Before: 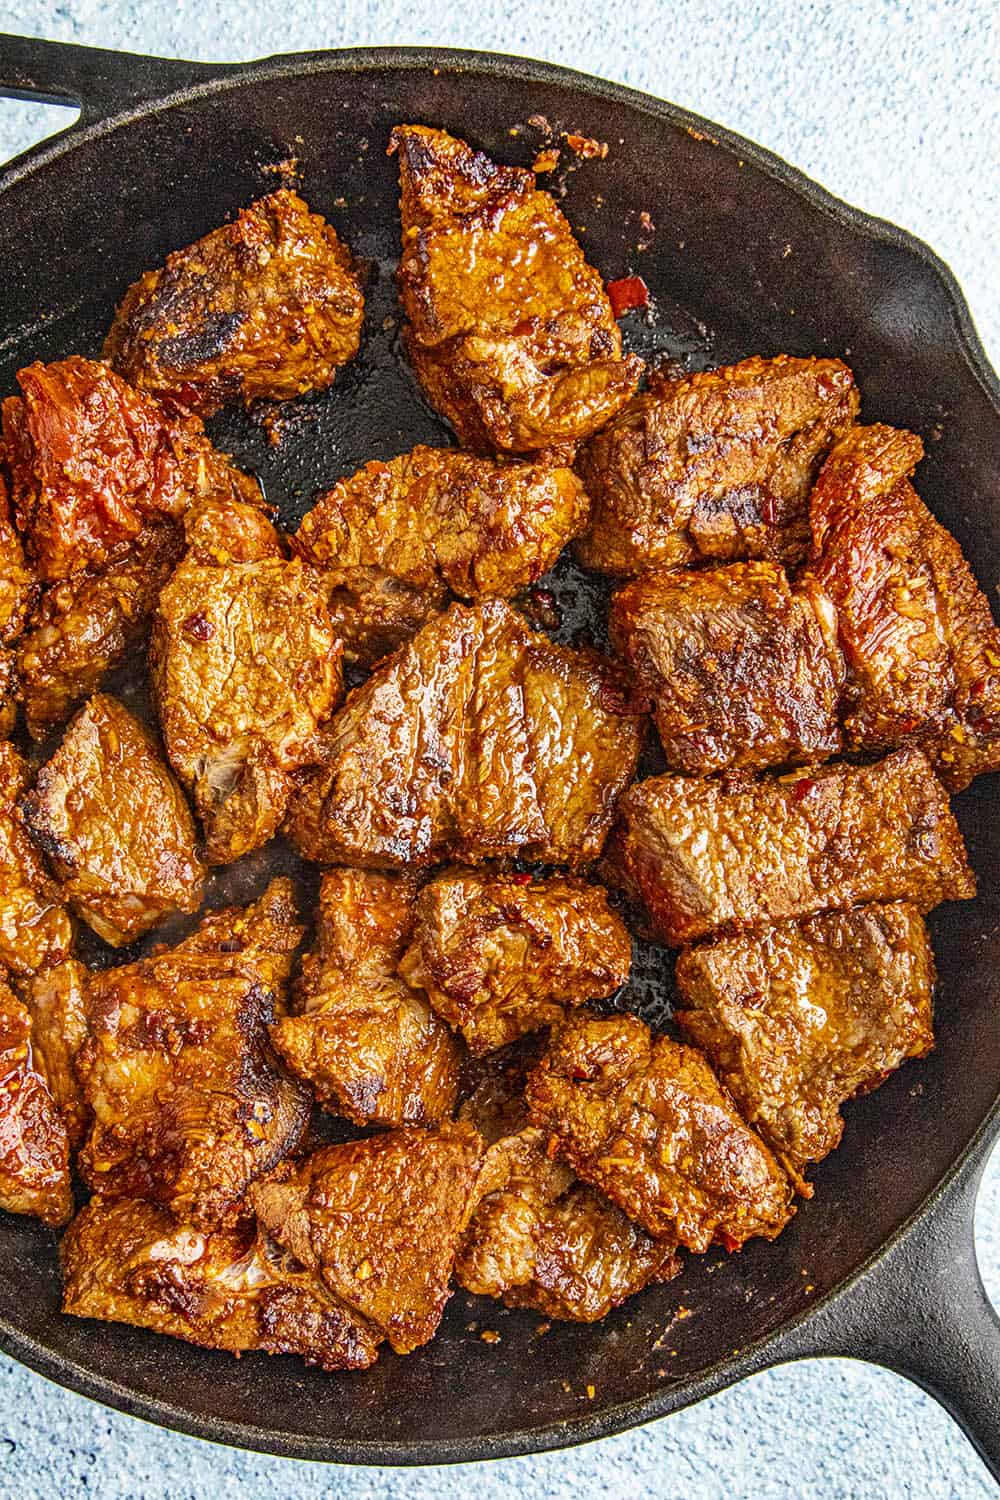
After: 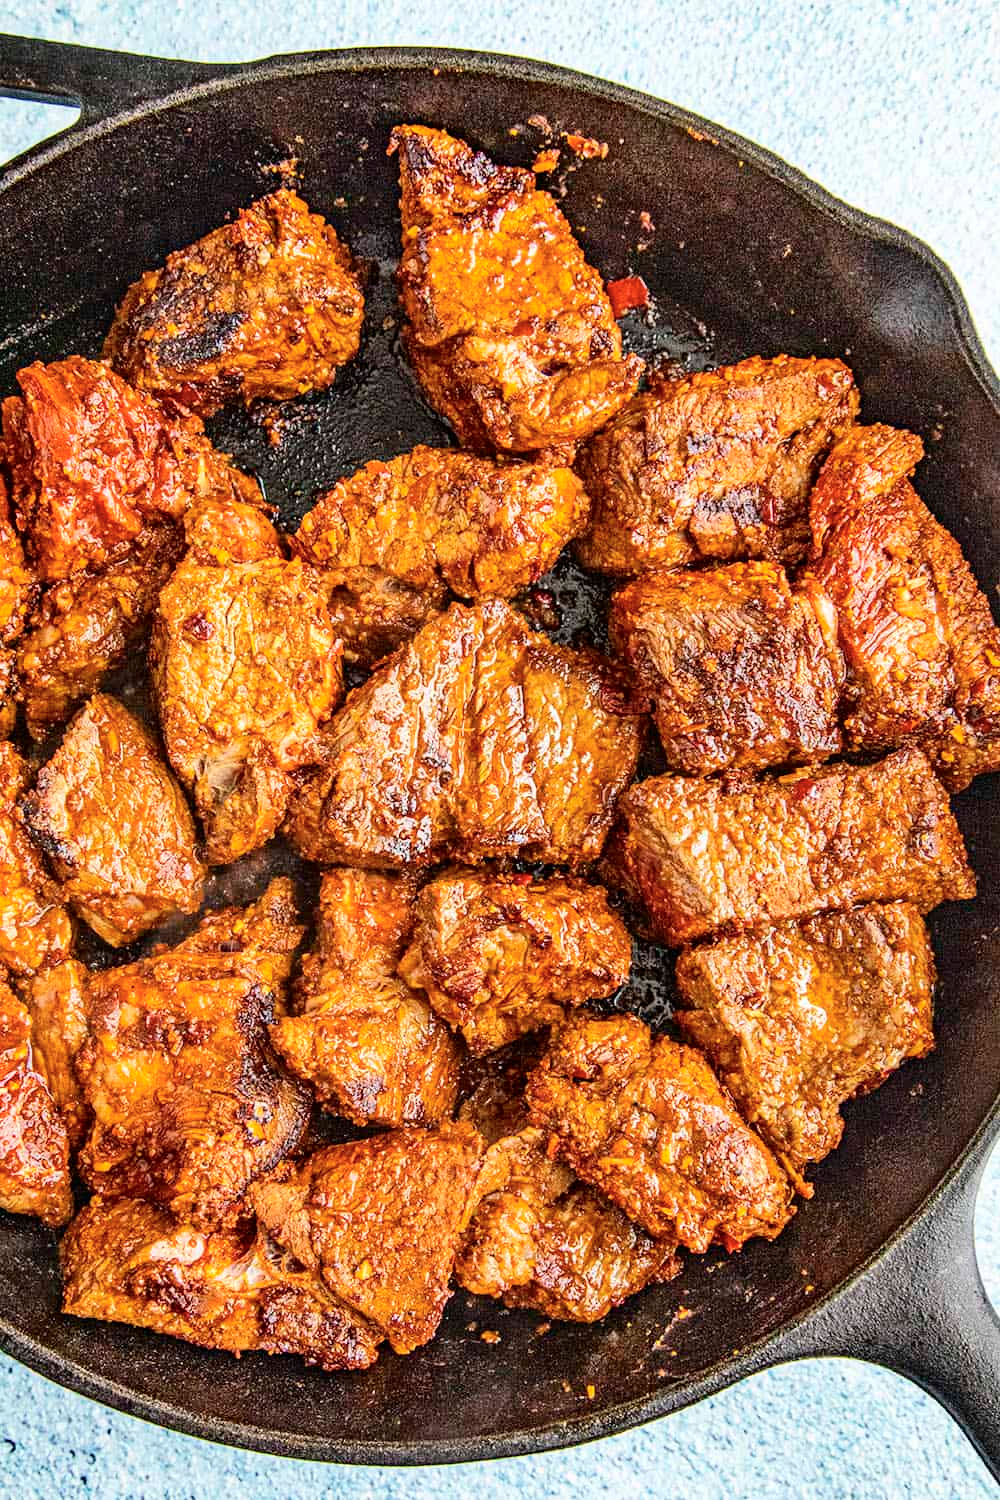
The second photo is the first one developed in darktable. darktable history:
tone curve: curves: ch0 [(0, 0) (0.003, 0.005) (0.011, 0.011) (0.025, 0.022) (0.044, 0.038) (0.069, 0.062) (0.1, 0.091) (0.136, 0.128) (0.177, 0.183) (0.224, 0.246) (0.277, 0.325) (0.335, 0.403) (0.399, 0.473) (0.468, 0.557) (0.543, 0.638) (0.623, 0.709) (0.709, 0.782) (0.801, 0.847) (0.898, 0.923) (1, 1)], color space Lab, independent channels, preserve colors none
